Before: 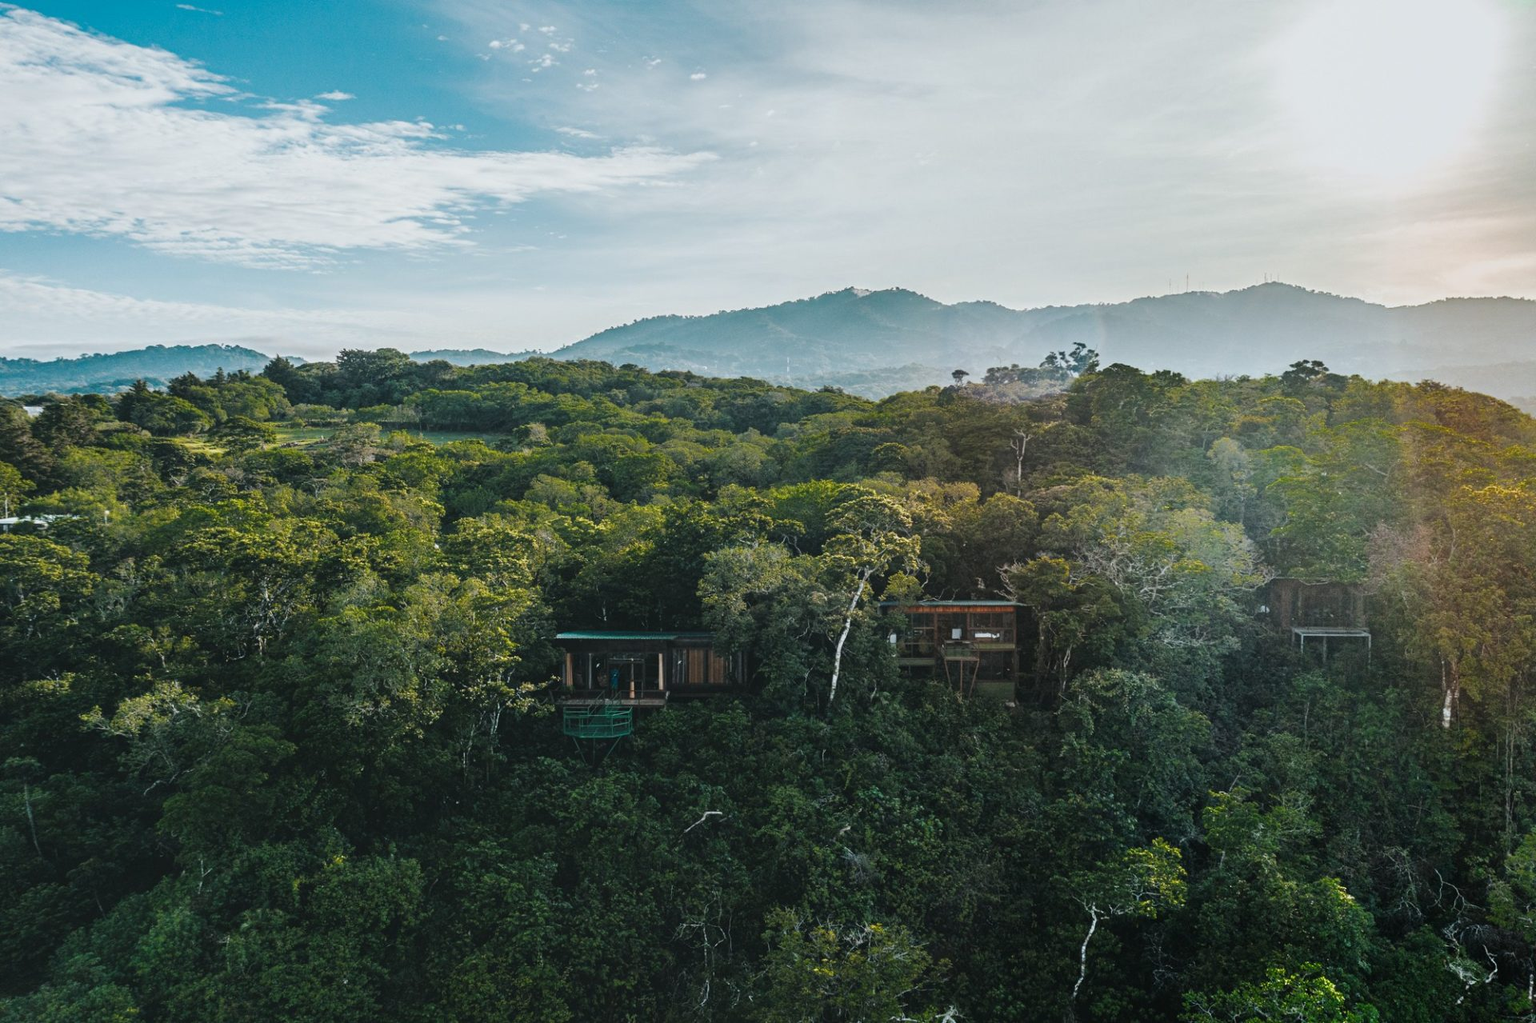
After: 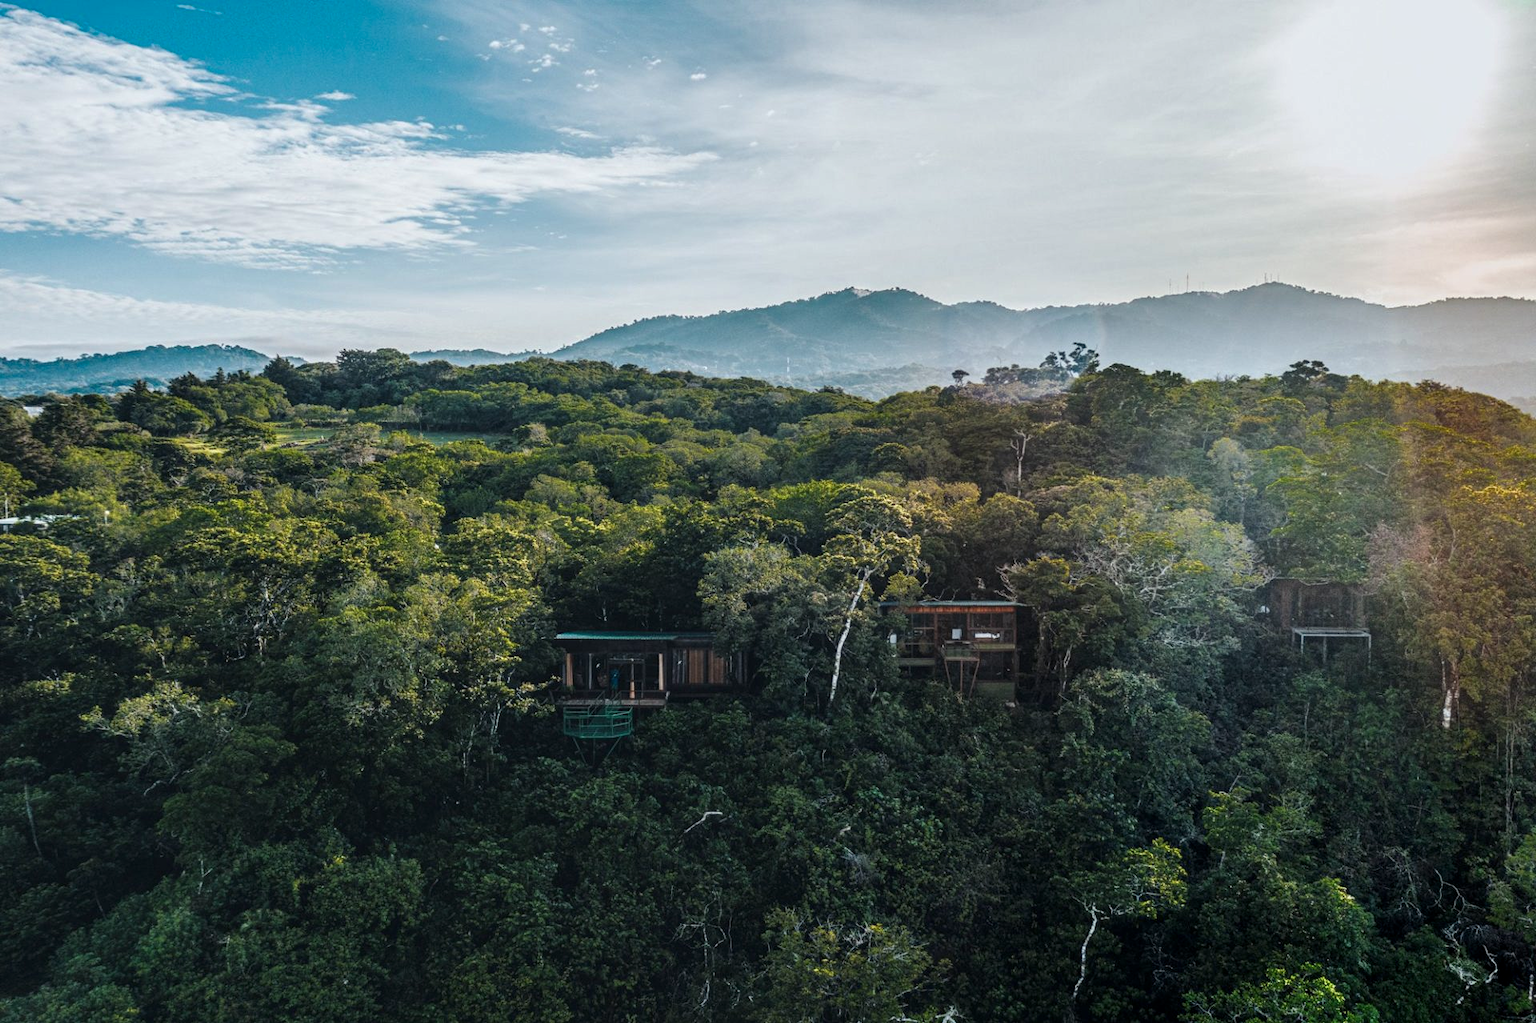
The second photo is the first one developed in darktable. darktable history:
local contrast: on, module defaults
color balance: gamma [0.9, 0.988, 0.975, 1.025], gain [1.05, 1, 1, 1]
